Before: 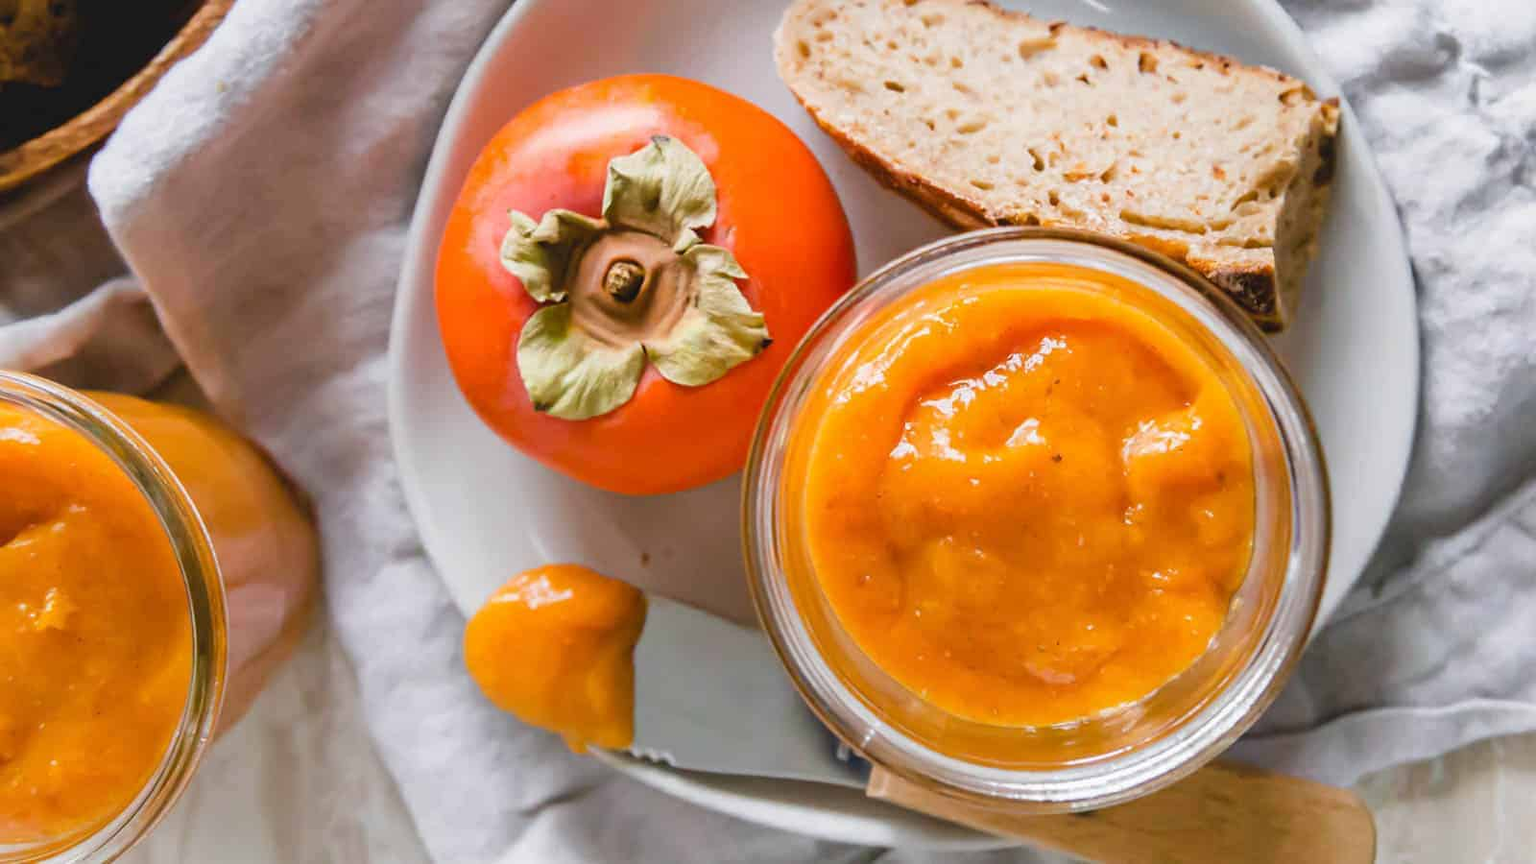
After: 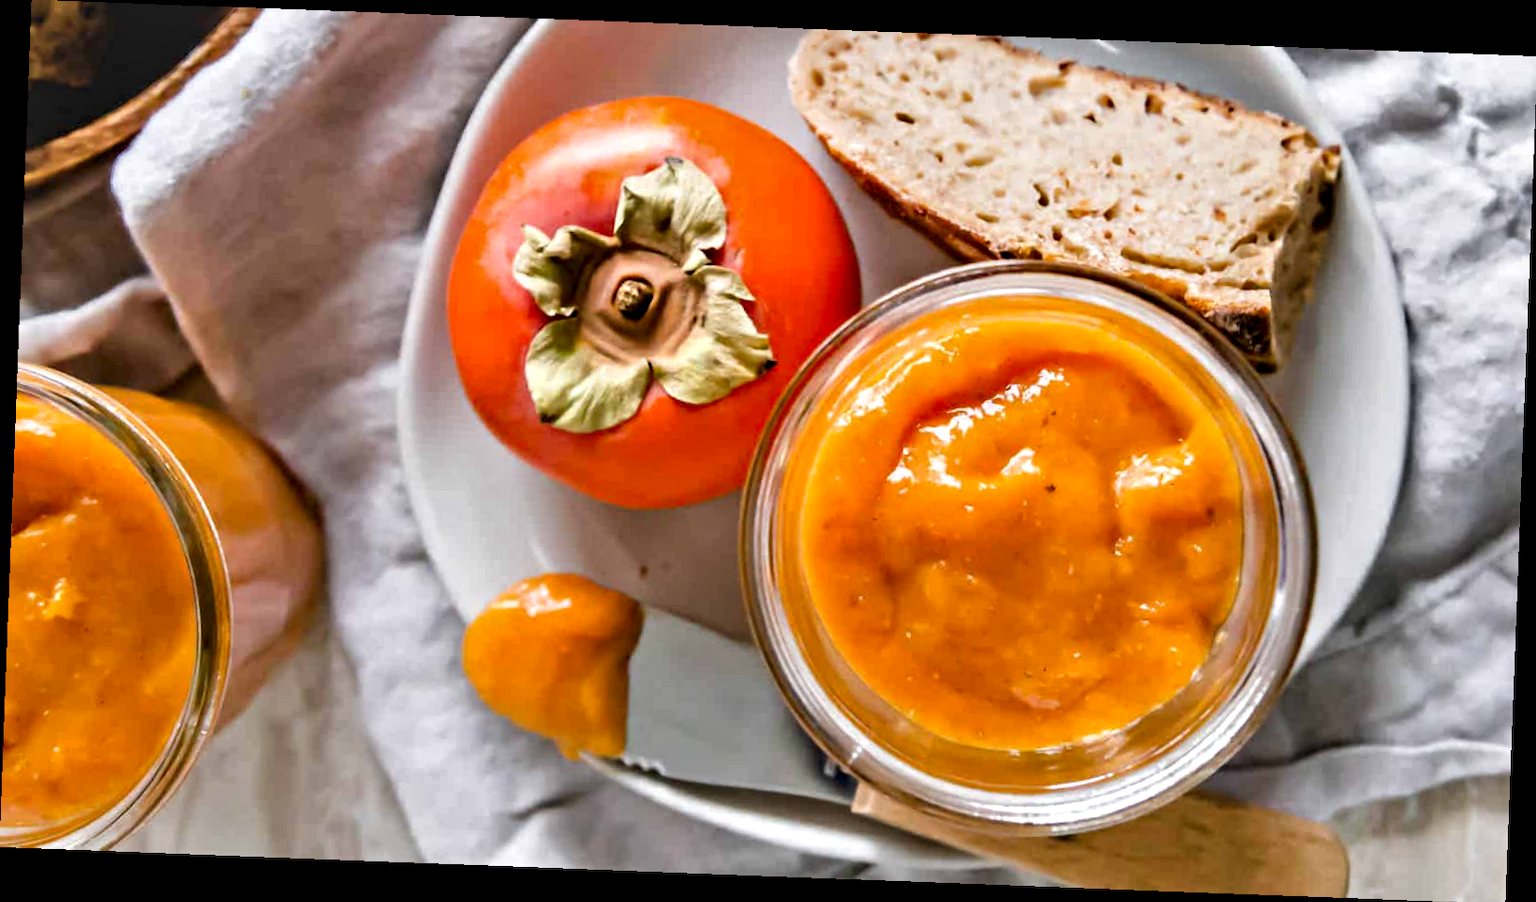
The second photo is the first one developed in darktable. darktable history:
rotate and perspective: rotation 2.17°, automatic cropping off
contrast equalizer: y [[0.511, 0.558, 0.631, 0.632, 0.559, 0.512], [0.5 ×6], [0.507, 0.559, 0.627, 0.644, 0.647, 0.647], [0 ×6], [0 ×6]]
vibrance: on, module defaults
